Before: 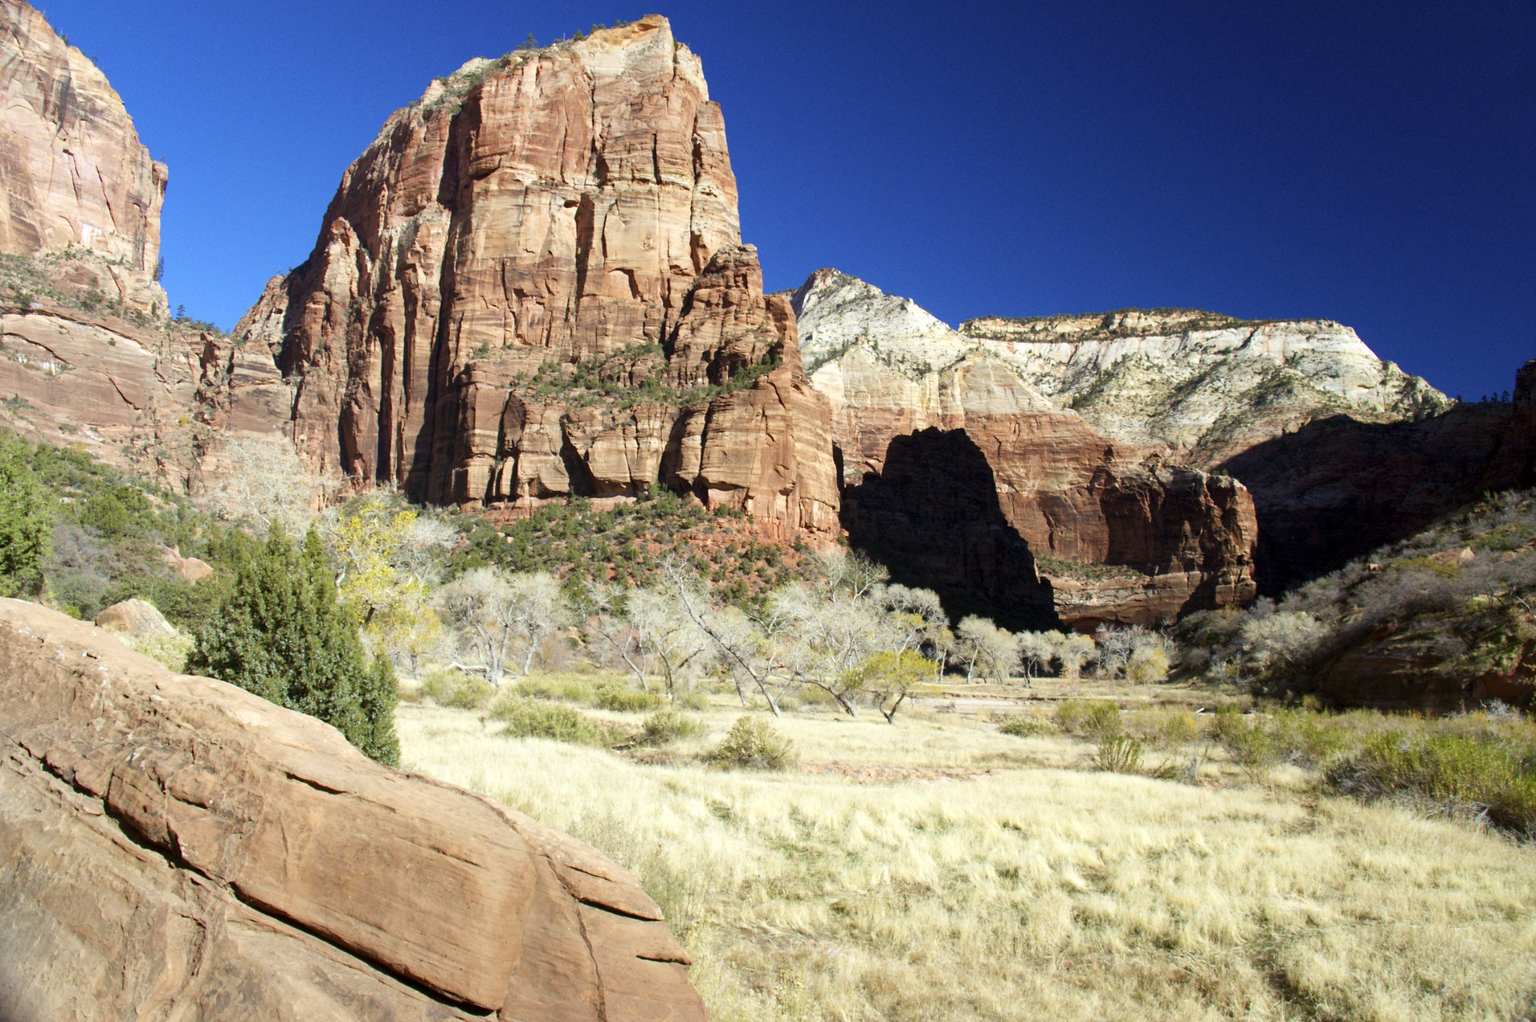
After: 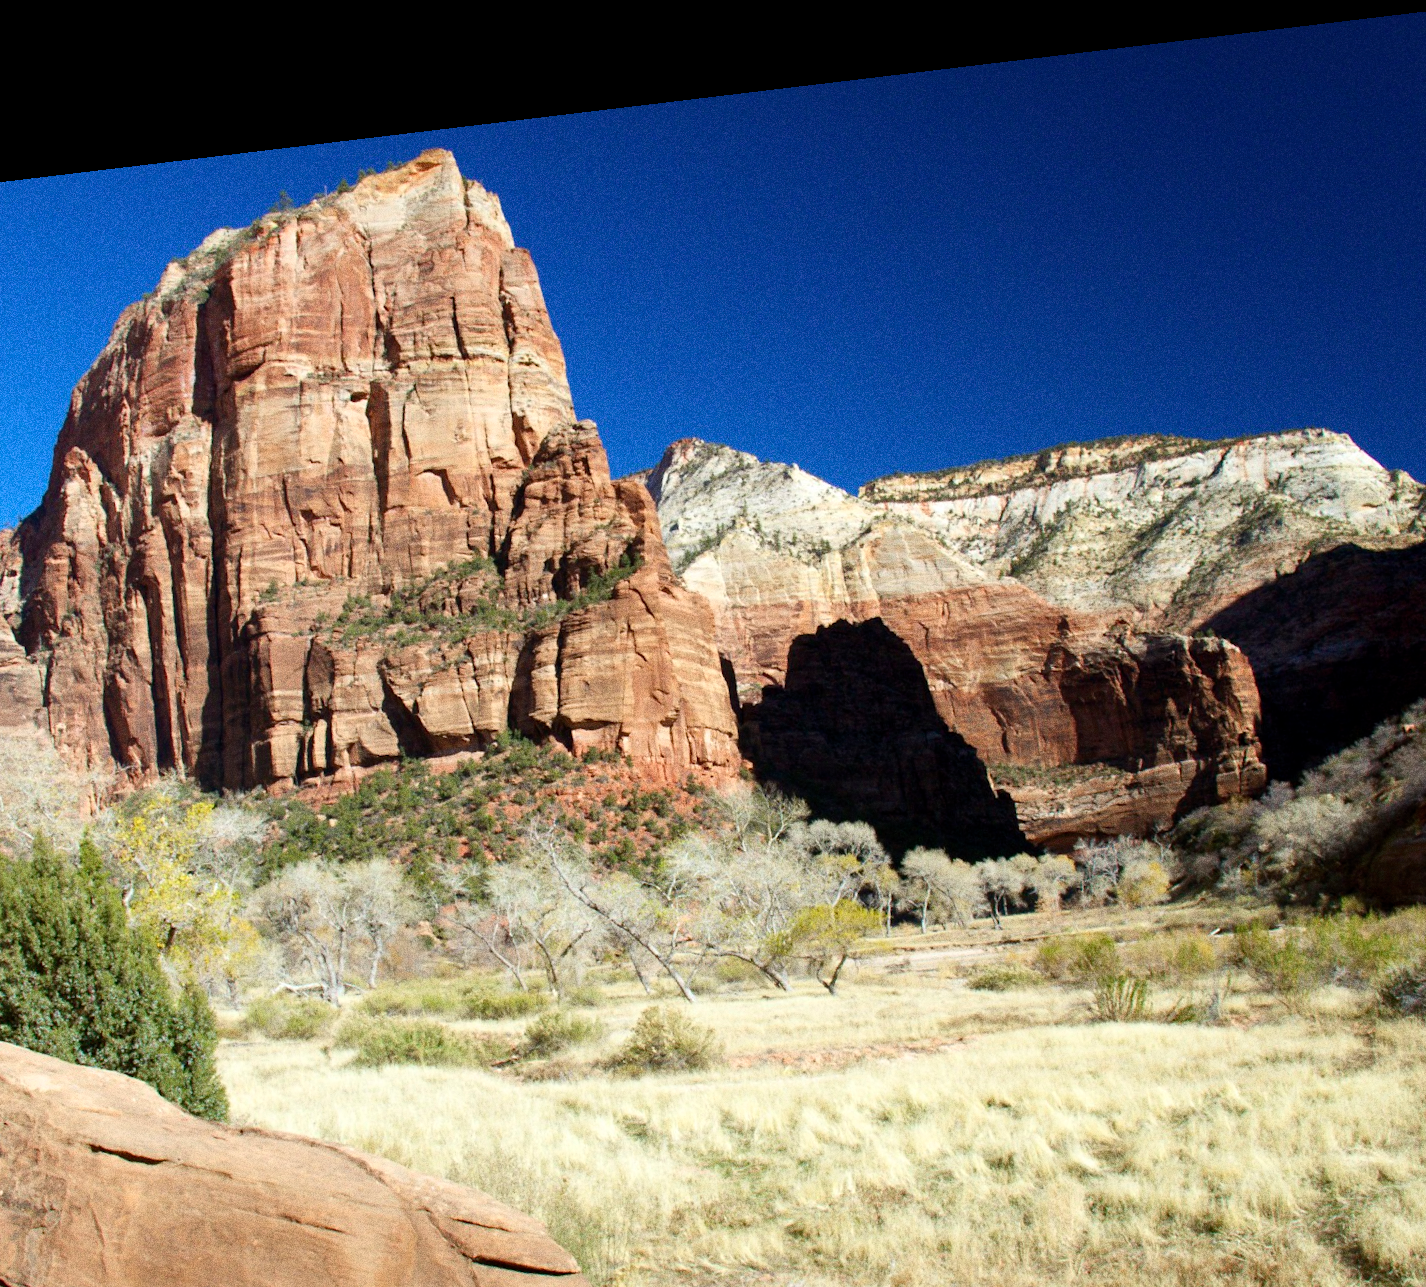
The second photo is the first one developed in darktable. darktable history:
crop: left 18.479%, right 12.2%, bottom 13.971%
grain: coarseness 0.09 ISO, strength 40%
rotate and perspective: rotation -6.83°, automatic cropping off
